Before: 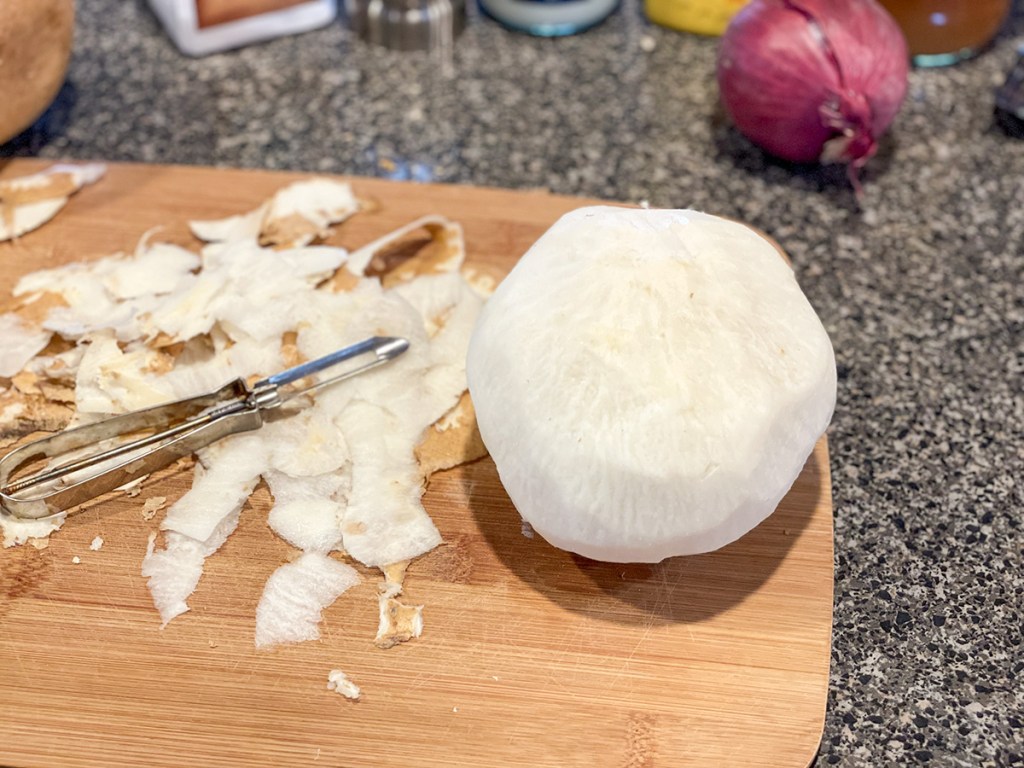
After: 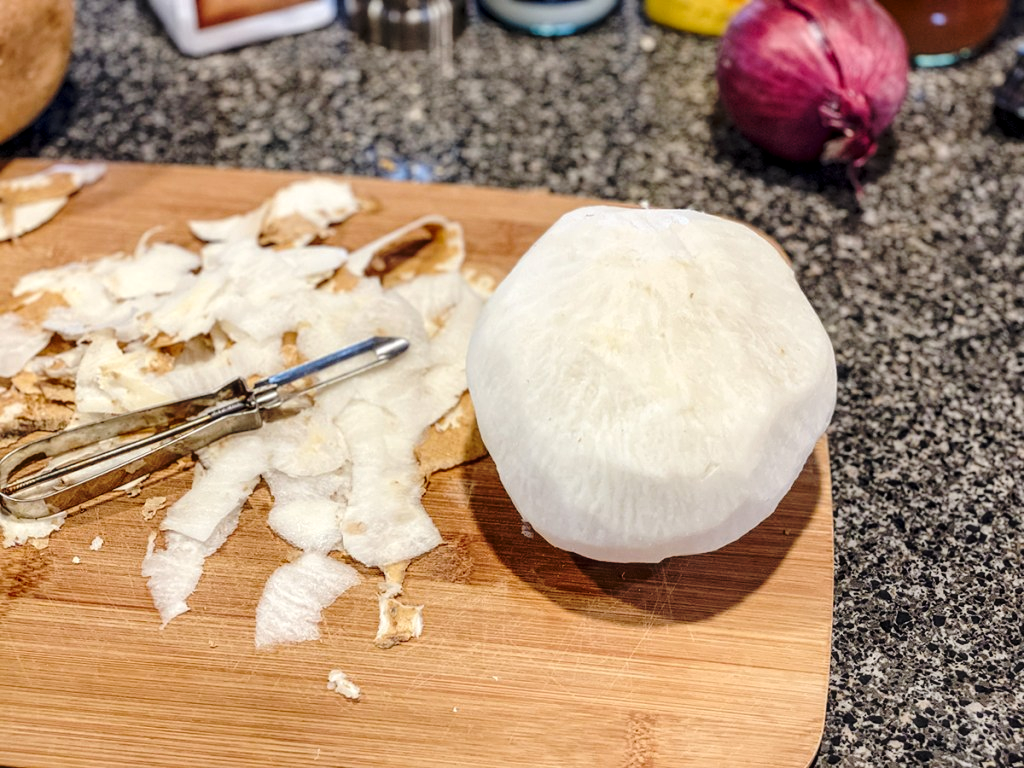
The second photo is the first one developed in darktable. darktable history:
tone curve: curves: ch0 [(0, 0) (0.08, 0.056) (0.4, 0.4) (0.6, 0.612) (0.92, 0.924) (1, 1)], color space Lab, linked channels, preserve colors none
base curve: curves: ch0 [(0, 0) (0.073, 0.04) (0.157, 0.139) (0.492, 0.492) (0.758, 0.758) (1, 1)], preserve colors none
local contrast: on, module defaults
